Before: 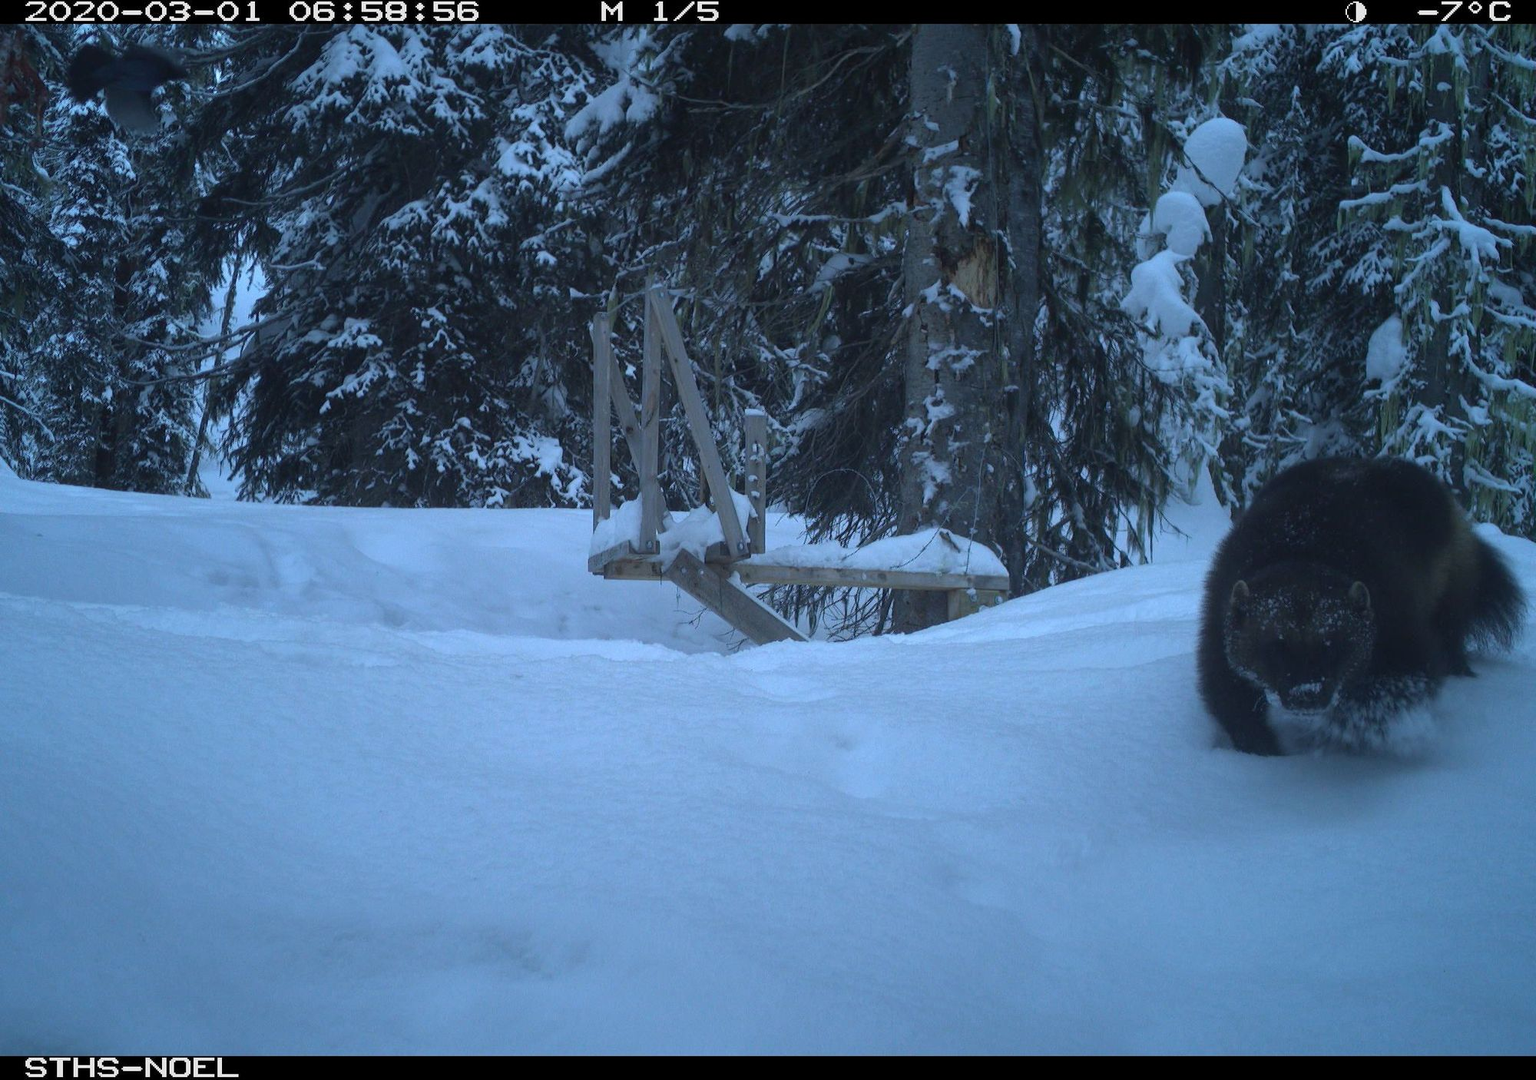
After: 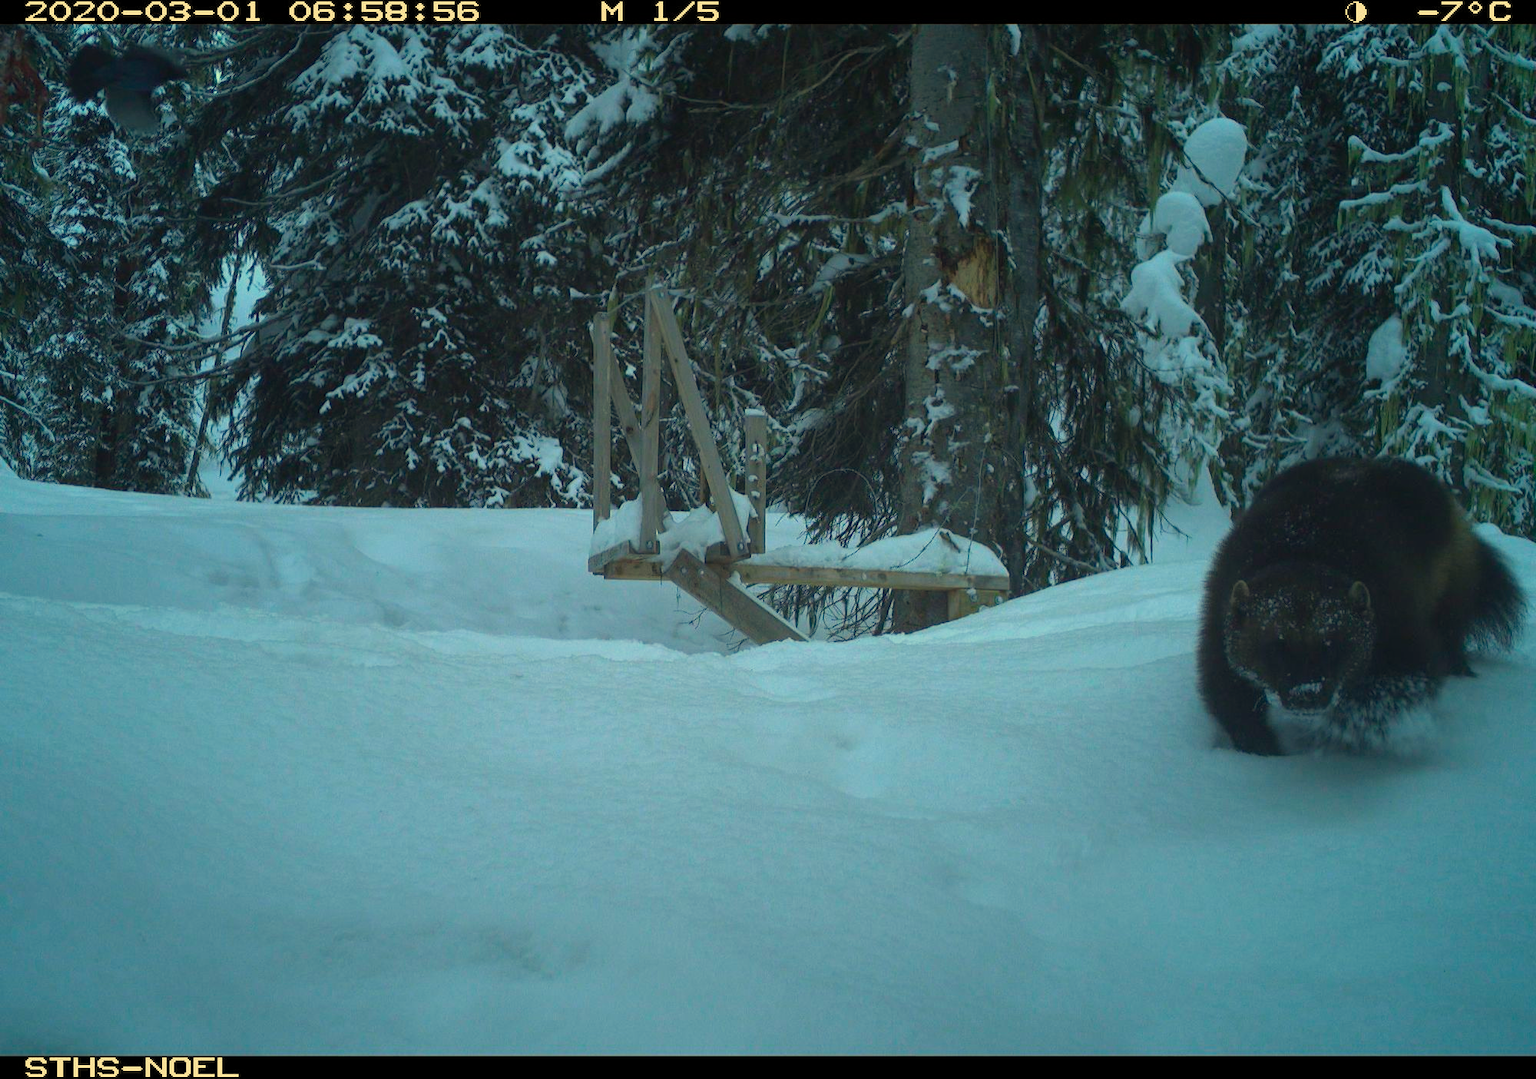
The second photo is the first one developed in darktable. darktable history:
color balance rgb: linear chroma grading › global chroma 15%, perceptual saturation grading › global saturation 30%
white balance: red 1.08, blue 0.791
